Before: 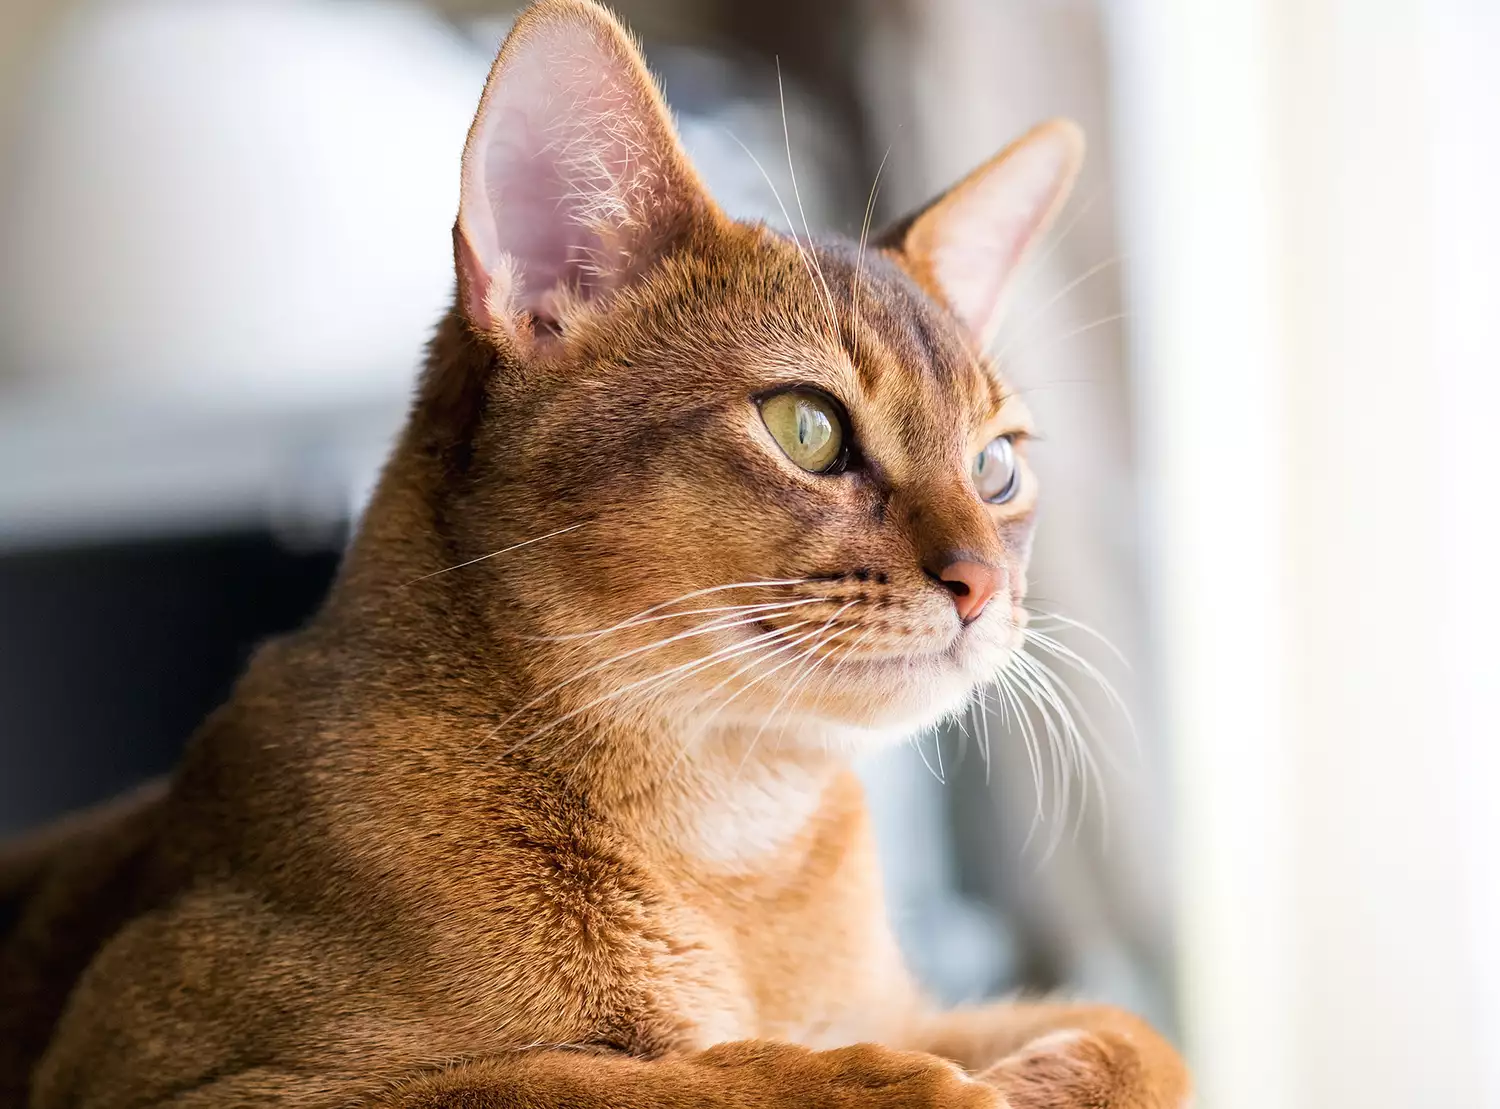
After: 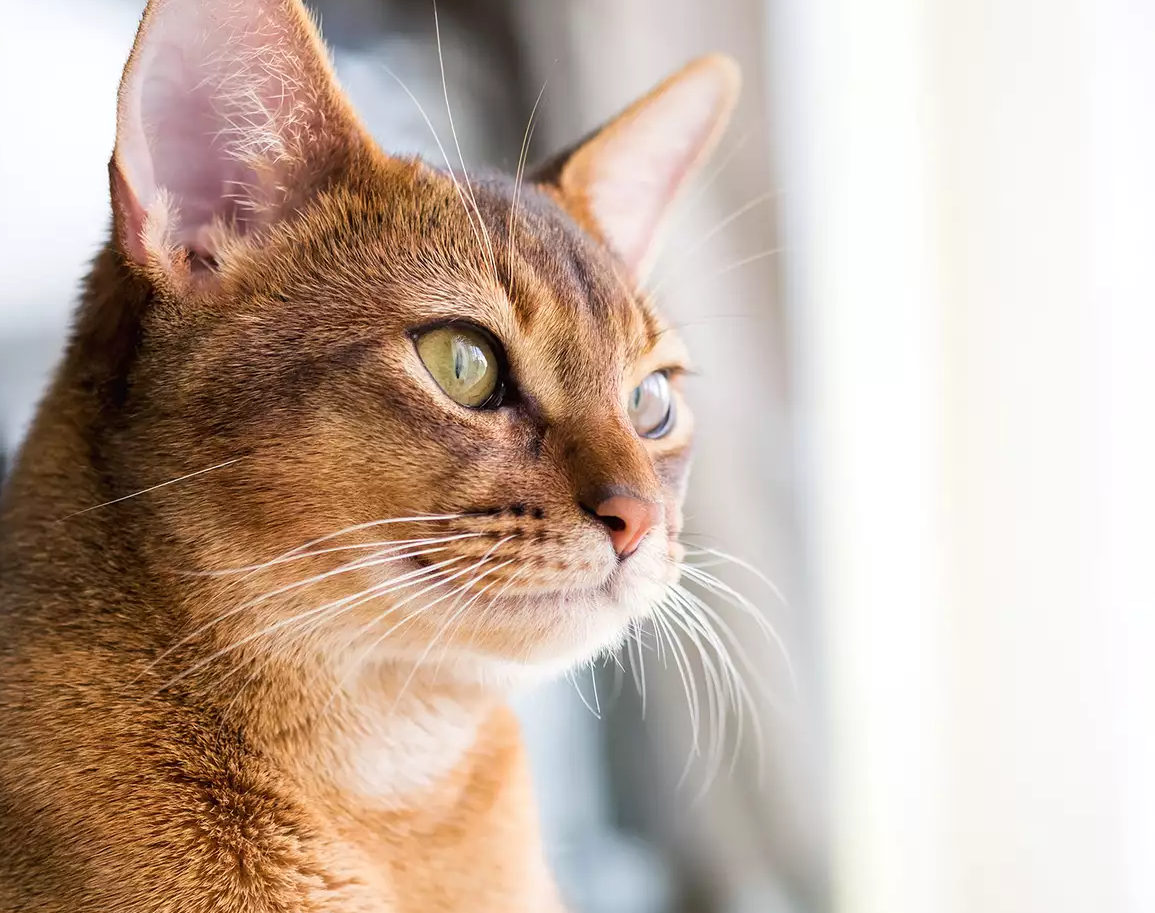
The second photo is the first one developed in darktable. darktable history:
crop: left 22.934%, top 5.897%, bottom 11.69%
